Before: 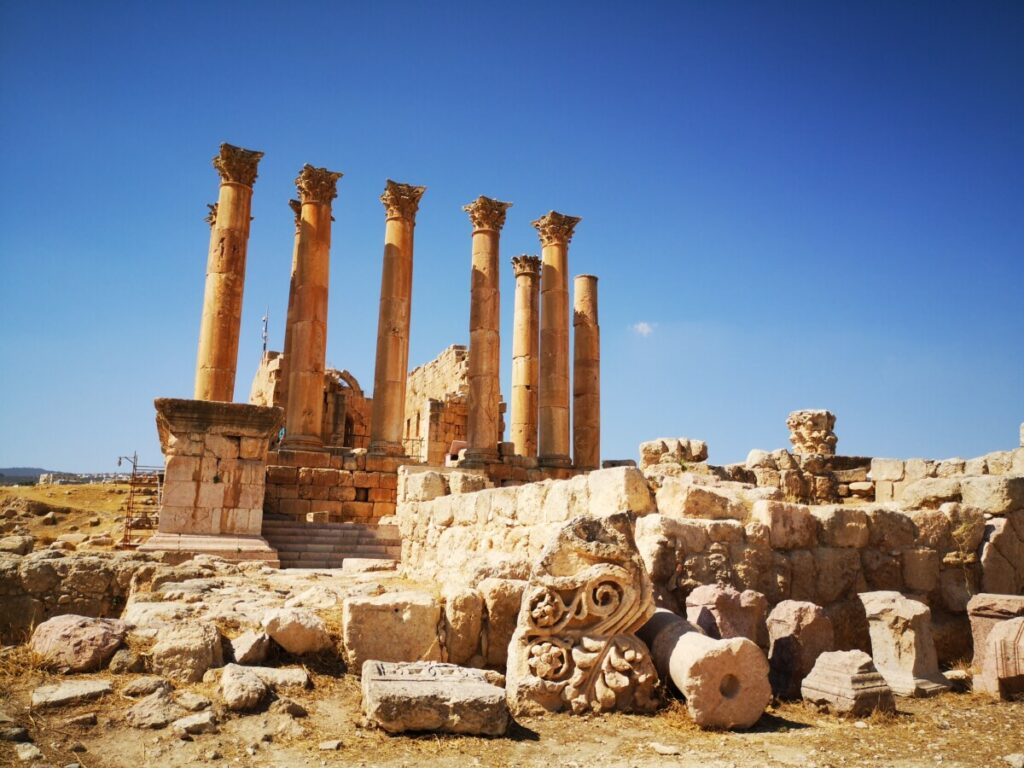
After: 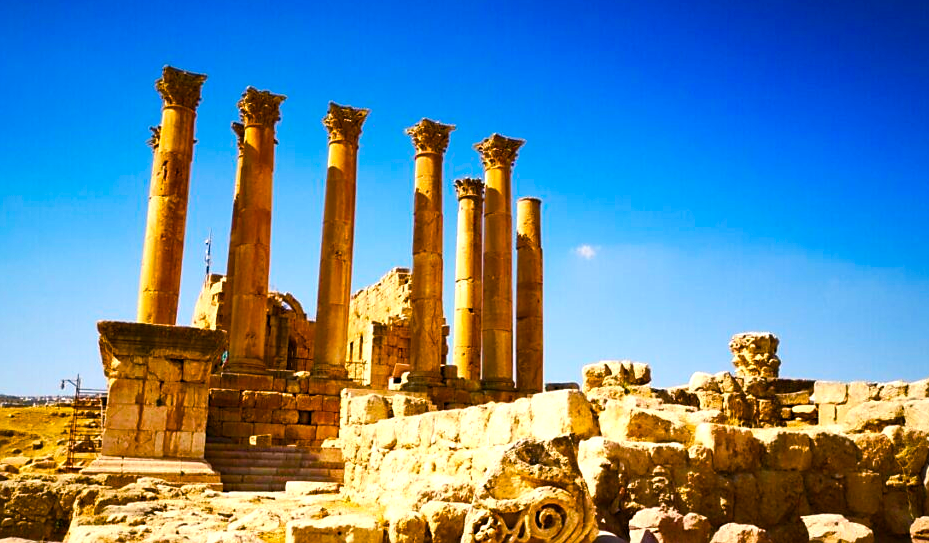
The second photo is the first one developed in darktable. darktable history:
crop: left 5.586%, top 10.111%, right 3.677%, bottom 19.111%
color zones: curves: ch2 [(0, 0.5) (0.143, 0.5) (0.286, 0.489) (0.415, 0.421) (0.571, 0.5) (0.714, 0.5) (0.857, 0.5) (1, 0.5)]
sharpen: radius 1.915, amount 0.4, threshold 1.583
color balance rgb: shadows lift › chroma 2.008%, shadows lift › hue 220.75°, highlights gain › chroma 2.84%, highlights gain › hue 61.76°, linear chroma grading › shadows 10.501%, linear chroma grading › highlights 10.219%, linear chroma grading › global chroma 14.973%, linear chroma grading › mid-tones 14.808%, perceptual saturation grading › global saturation 20%, perceptual saturation grading › highlights -24.939%, perceptual saturation grading › shadows 49.307%, perceptual brilliance grading › global brilliance 14.247%, perceptual brilliance grading › shadows -34.45%, global vibrance 34.378%
